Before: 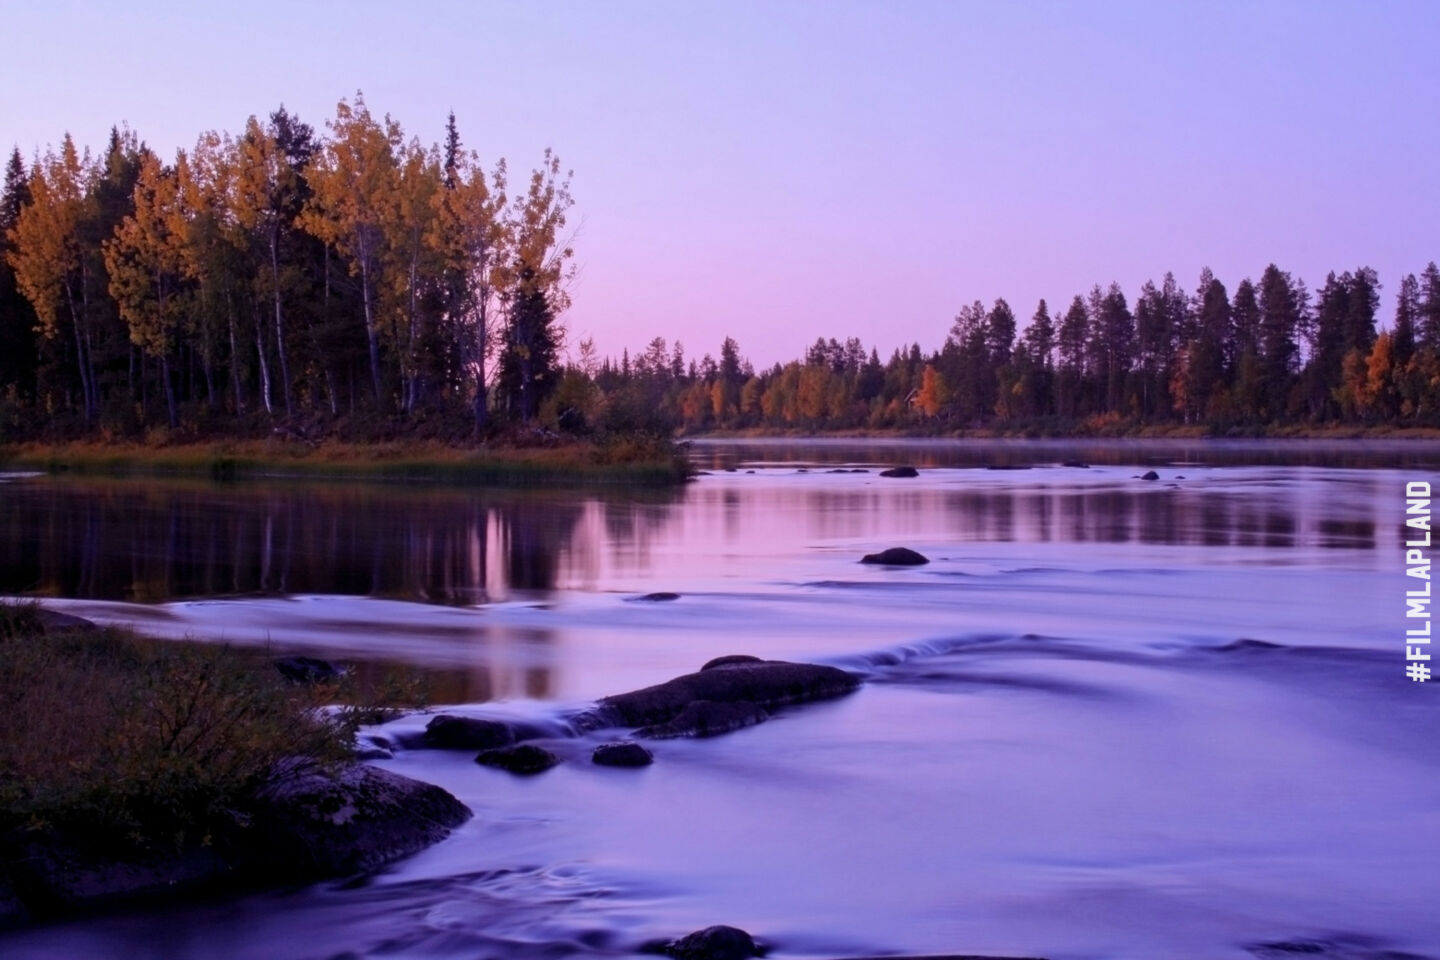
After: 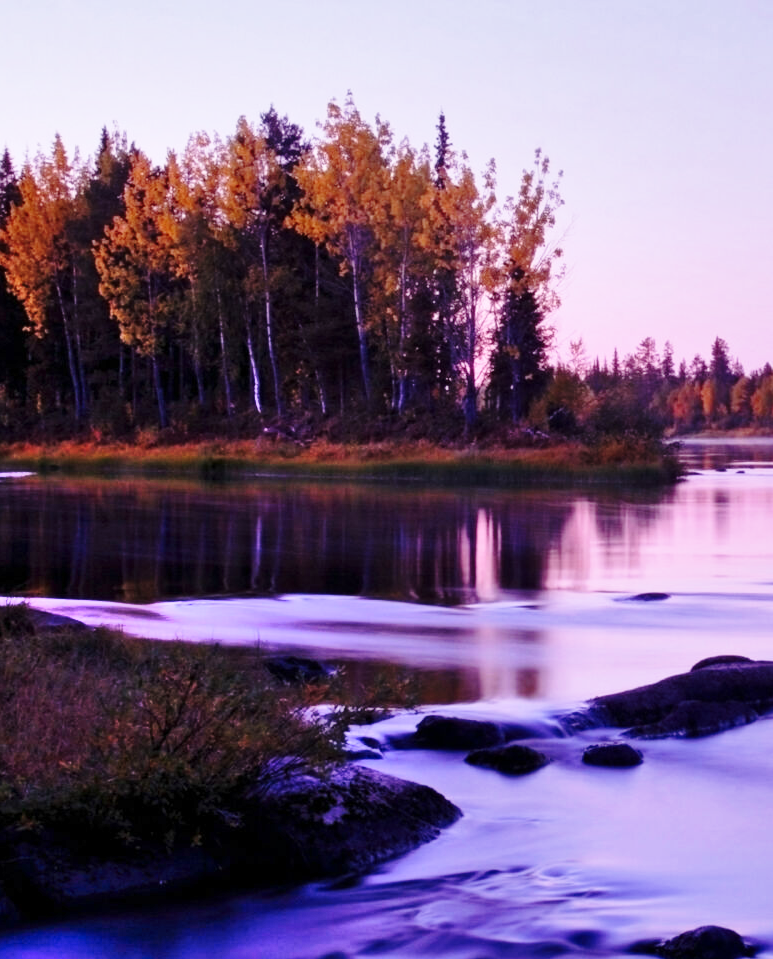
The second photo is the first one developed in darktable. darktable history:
crop: left 0.737%, right 45.55%, bottom 0.084%
base curve: curves: ch0 [(0, 0) (0.028, 0.03) (0.121, 0.232) (0.46, 0.748) (0.859, 0.968) (1, 1)], preserve colors none
shadows and highlights: soften with gaussian
